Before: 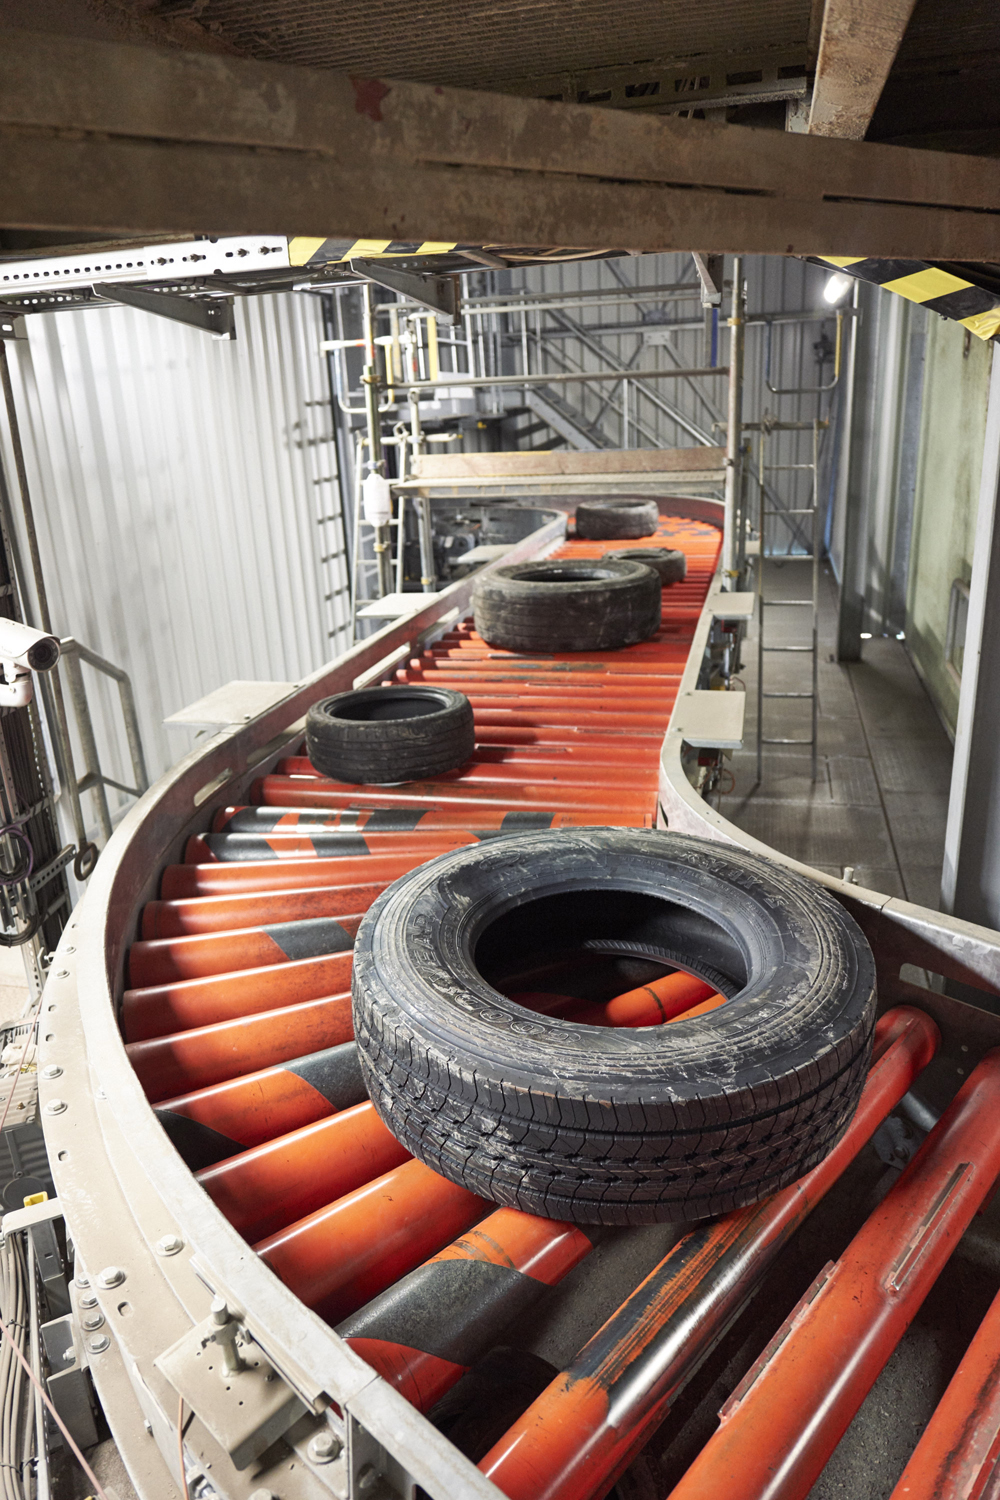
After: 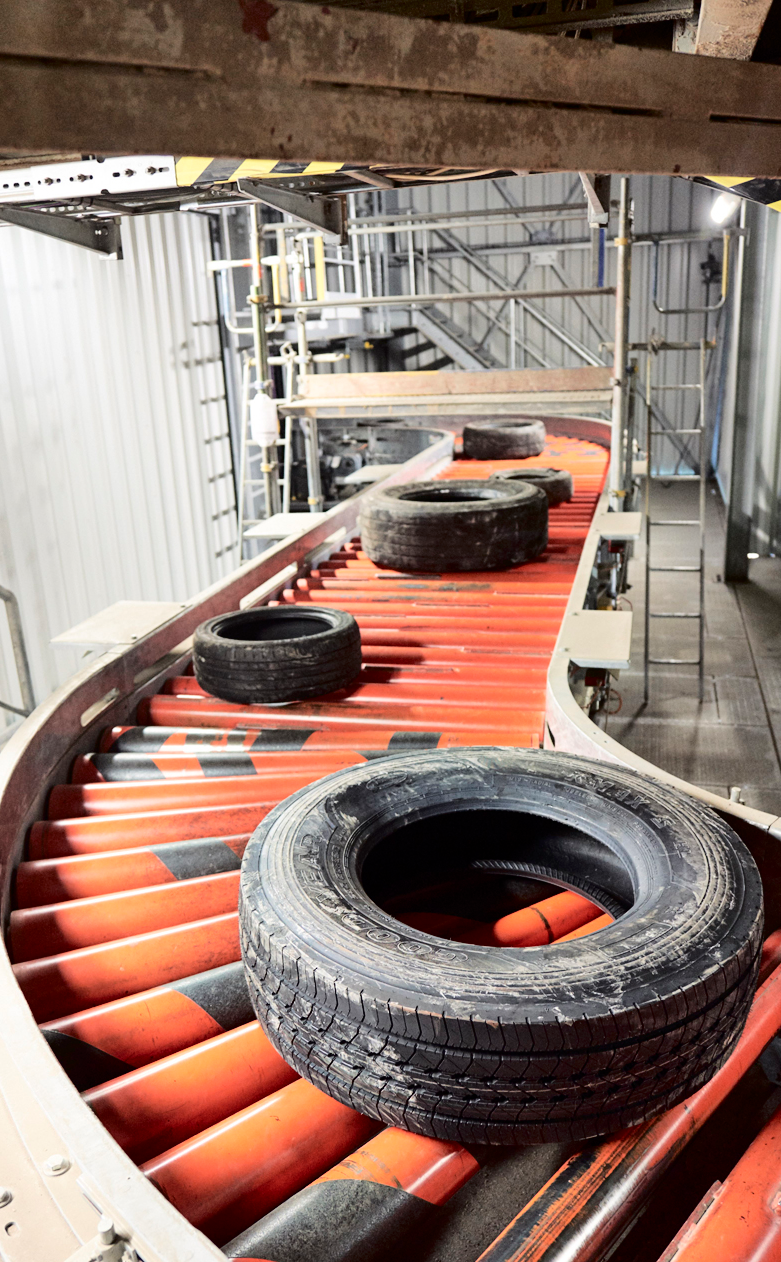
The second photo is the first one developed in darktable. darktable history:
crop: left 11.32%, top 5.366%, right 9.597%, bottom 10.443%
tone curve: curves: ch0 [(0, 0) (0.003, 0.001) (0.011, 0.006) (0.025, 0.012) (0.044, 0.018) (0.069, 0.025) (0.1, 0.045) (0.136, 0.074) (0.177, 0.124) (0.224, 0.196) (0.277, 0.289) (0.335, 0.396) (0.399, 0.495) (0.468, 0.585) (0.543, 0.663) (0.623, 0.728) (0.709, 0.808) (0.801, 0.87) (0.898, 0.932) (1, 1)], color space Lab, independent channels, preserve colors none
